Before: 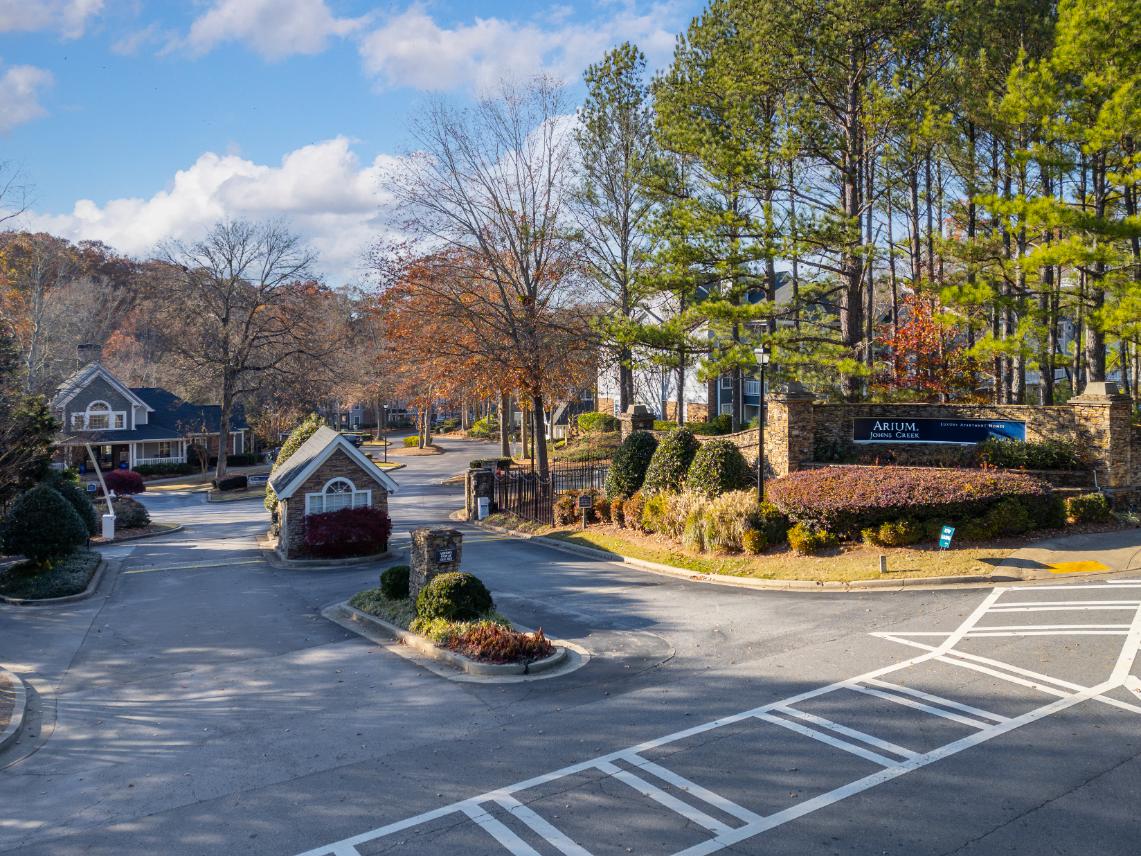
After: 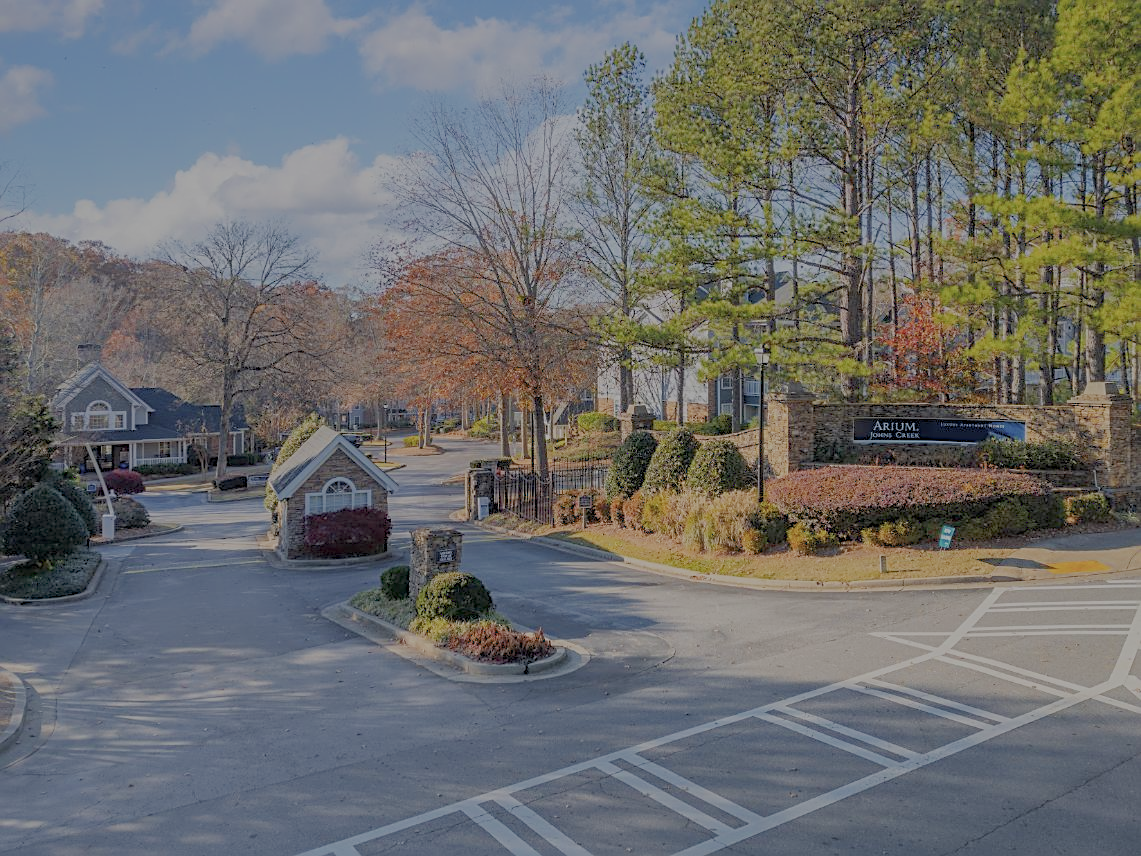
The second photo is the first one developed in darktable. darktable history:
sharpen: on, module defaults
filmic rgb: black relative exposure -15.86 EV, white relative exposure 7.94 EV, hardness 4.11, latitude 50.14%, contrast 0.502
